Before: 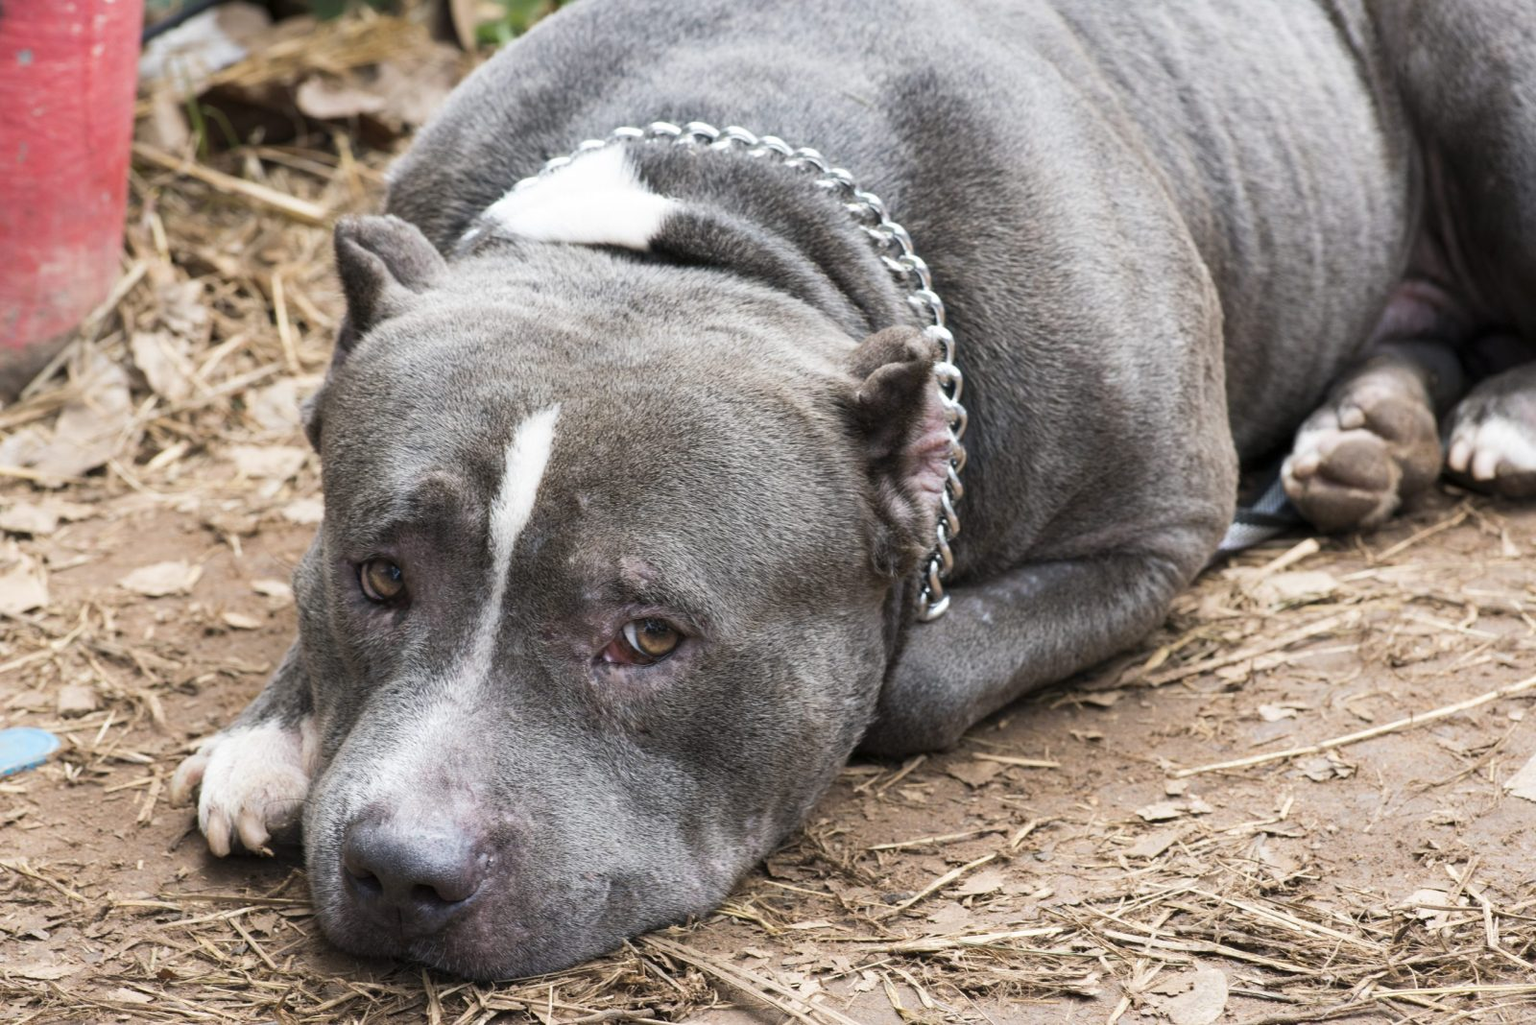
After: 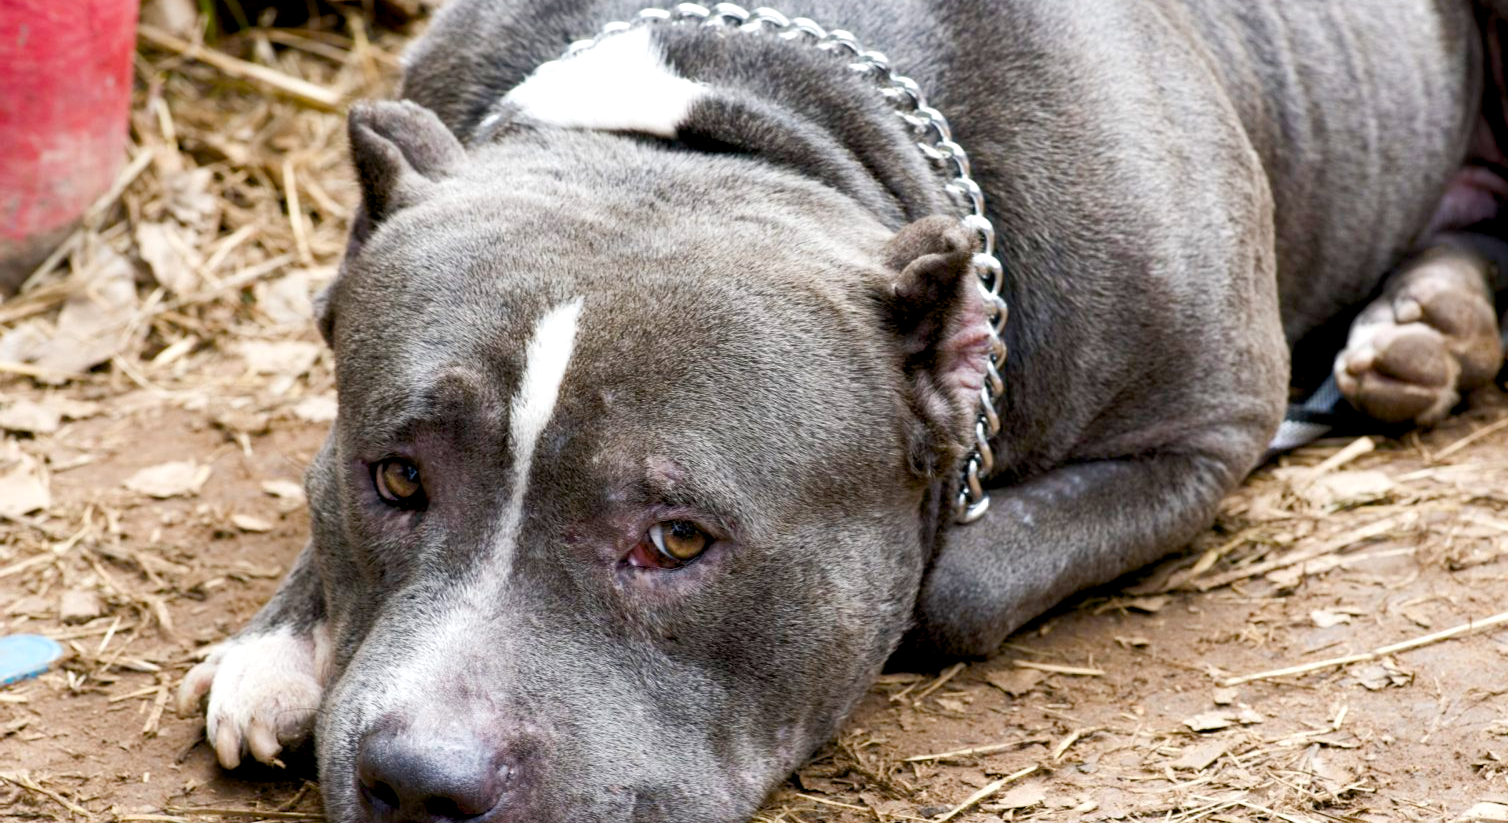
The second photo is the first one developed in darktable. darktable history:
tone equalizer: on, module defaults
color balance rgb: shadows lift › luminance -9.41%, highlights gain › luminance 17.6%, global offset › luminance -1.45%, perceptual saturation grading › highlights -17.77%, perceptual saturation grading › mid-tones 33.1%, perceptual saturation grading › shadows 50.52%, global vibrance 24.22%
white balance: emerald 1
crop and rotate: angle 0.03°, top 11.643%, right 5.651%, bottom 11.189%
